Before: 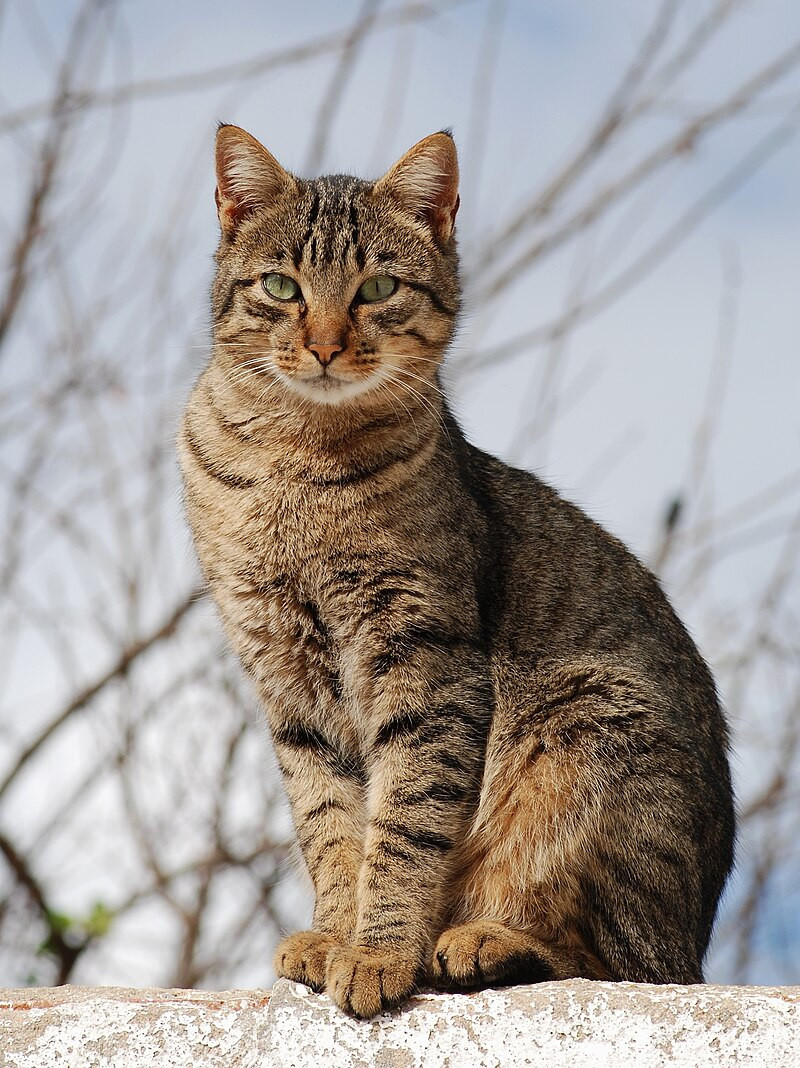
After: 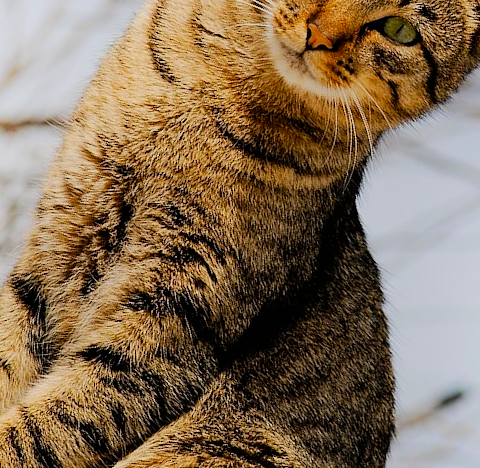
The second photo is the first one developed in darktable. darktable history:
filmic rgb: black relative exposure -5.14 EV, white relative exposure 3.98 EV, hardness 2.88, contrast 1.095, highlights saturation mix -21.19%, iterations of high-quality reconstruction 0
crop and rotate: angle -44.6°, top 16.013%, right 0.996%, bottom 11.599%
levels: levels [0, 0.498, 1]
shadows and highlights: highlights 68.93, soften with gaussian
velvia: strength 50.71%, mid-tones bias 0.508
